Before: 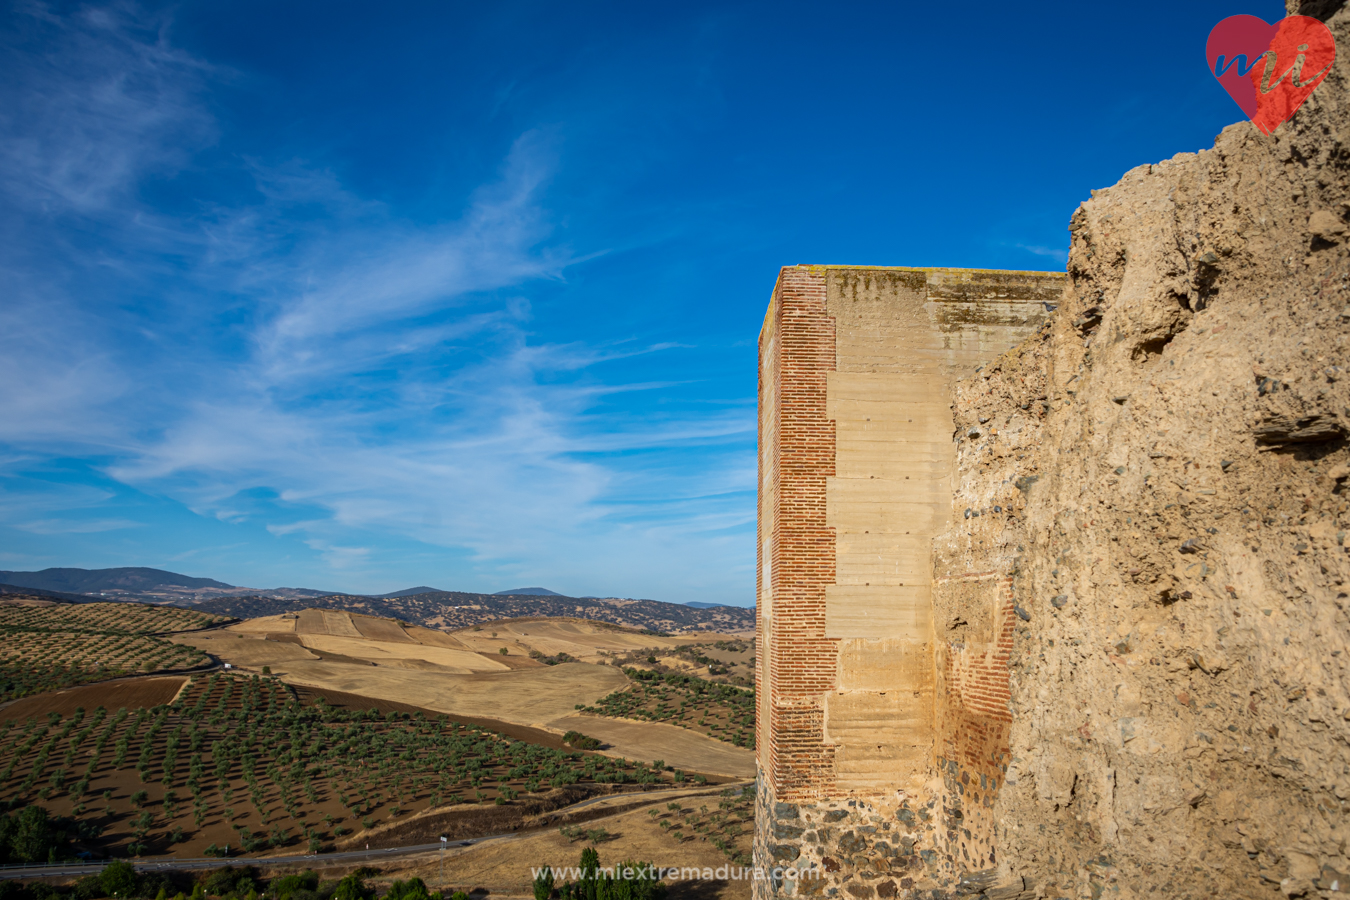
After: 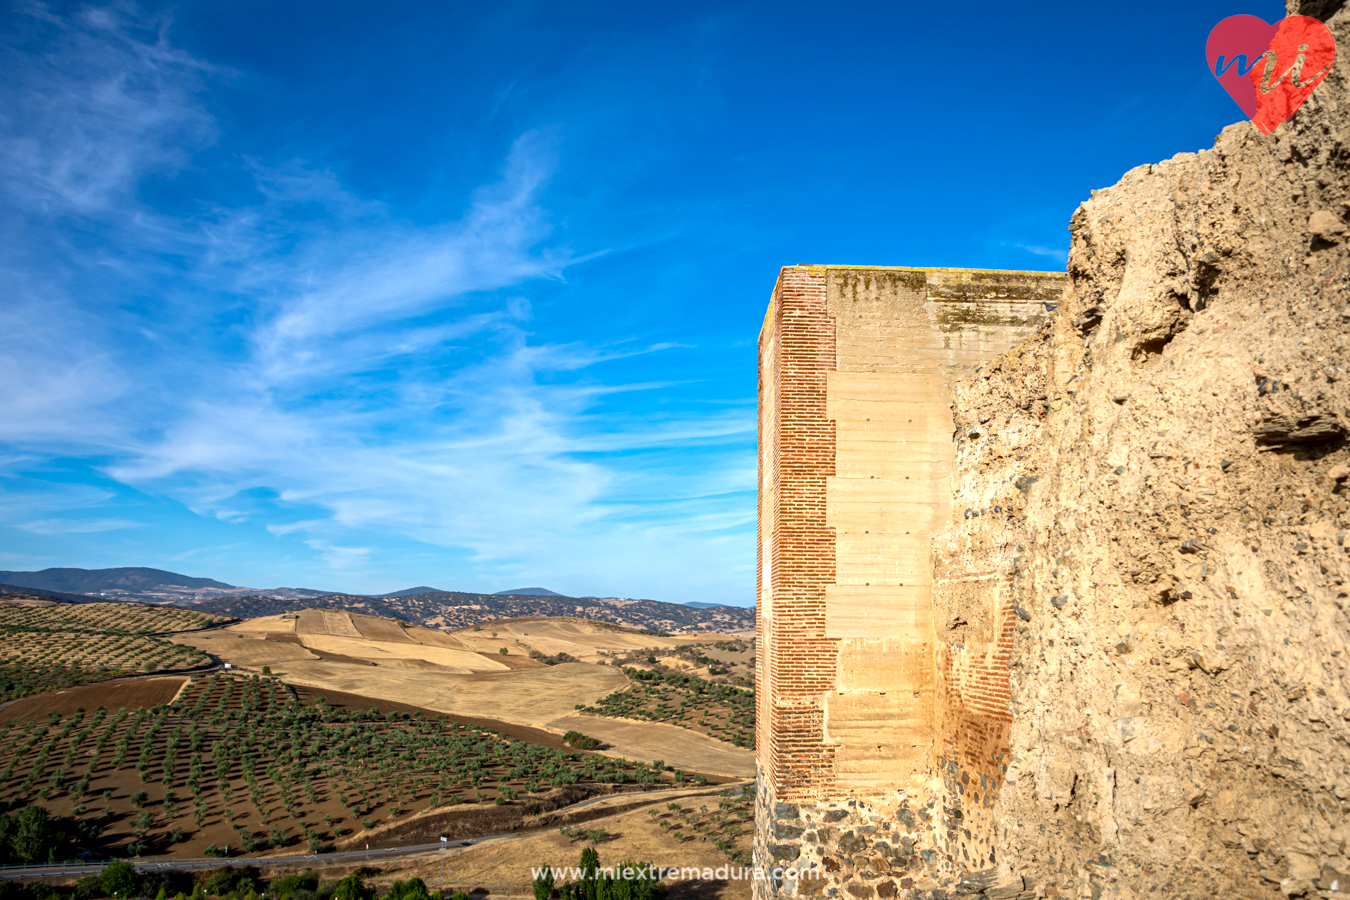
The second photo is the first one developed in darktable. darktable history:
local contrast: mode bilateral grid, contrast 28, coarseness 15, detail 116%, midtone range 0.2
exposure: black level correction 0.001, exposure 0.672 EV, compensate highlight preservation false
